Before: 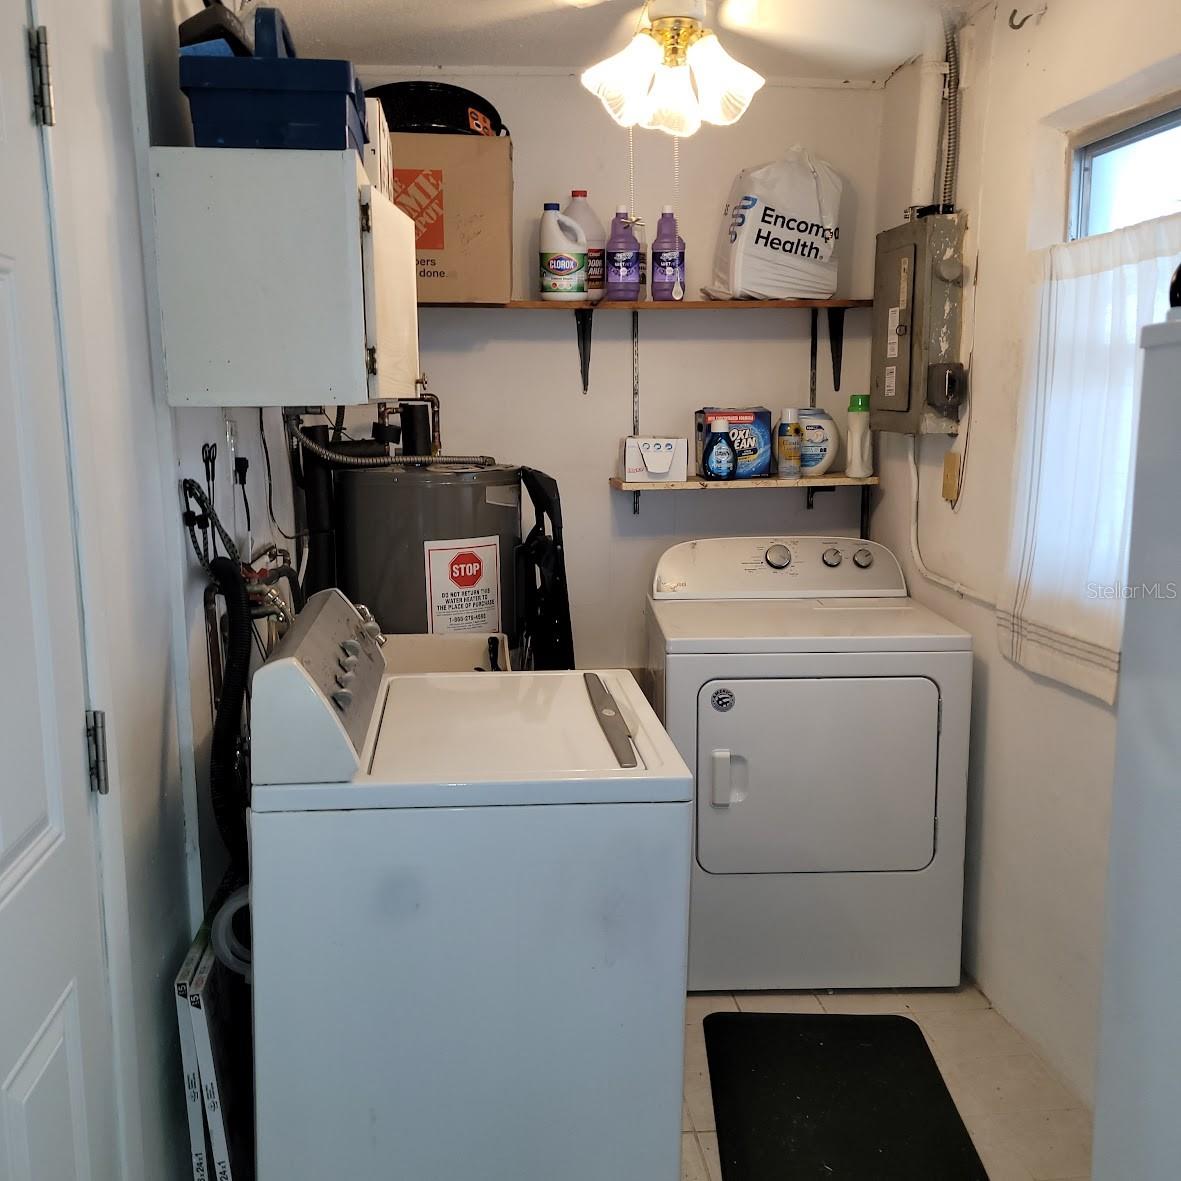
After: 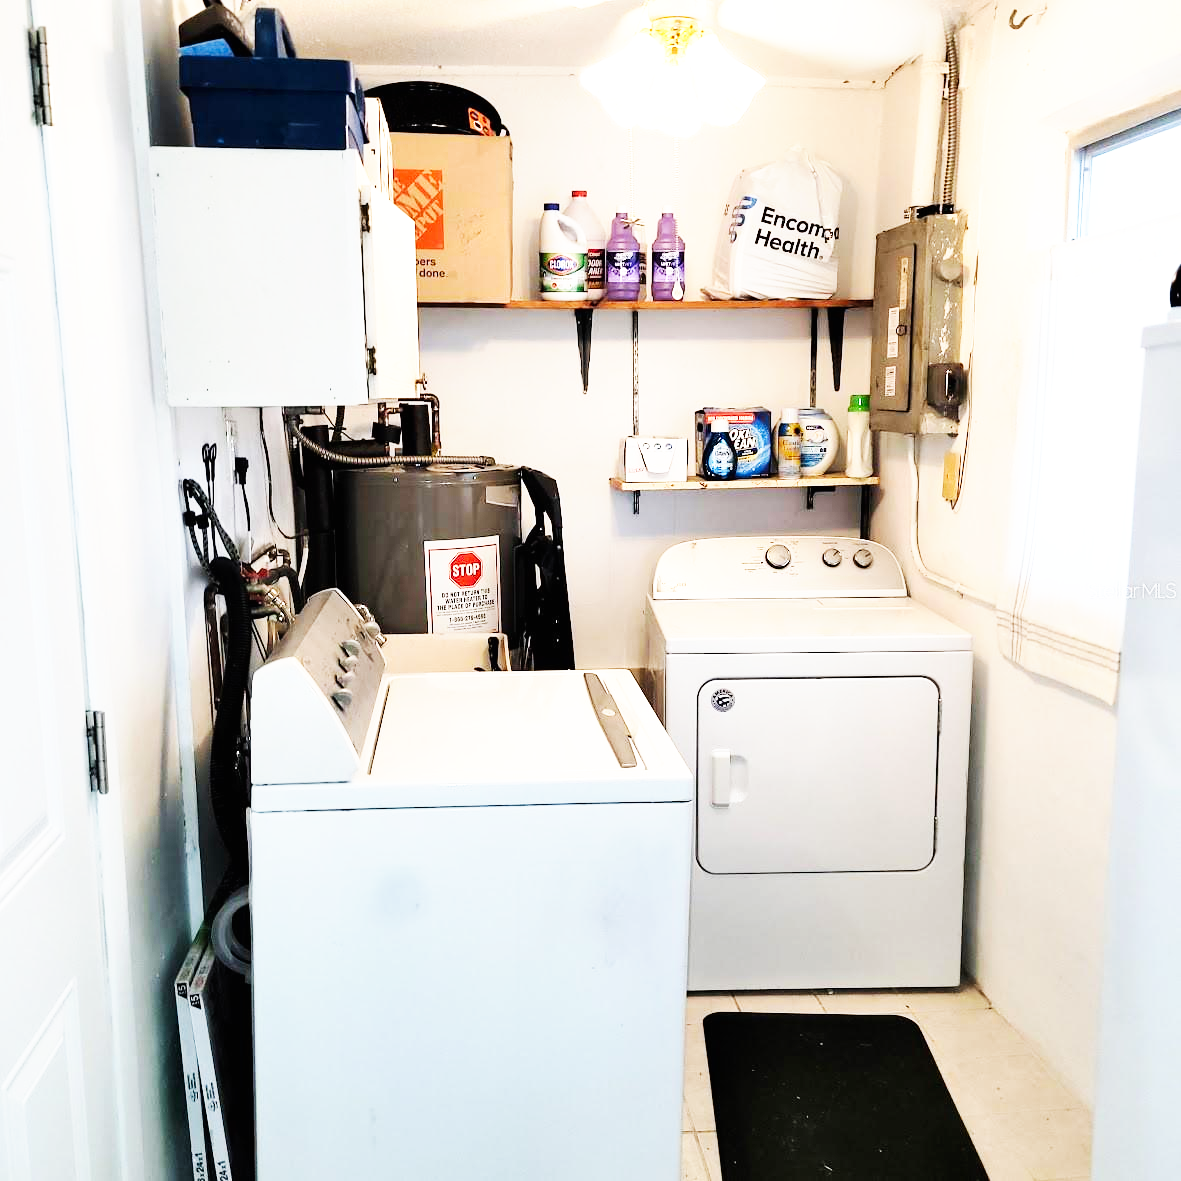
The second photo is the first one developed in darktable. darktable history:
base curve: curves: ch0 [(0, 0) (0.007, 0.004) (0.027, 0.03) (0.046, 0.07) (0.207, 0.54) (0.442, 0.872) (0.673, 0.972) (1, 1)], preserve colors none
exposure: black level correction 0, exposure 0.7 EV, compensate highlight preservation false
